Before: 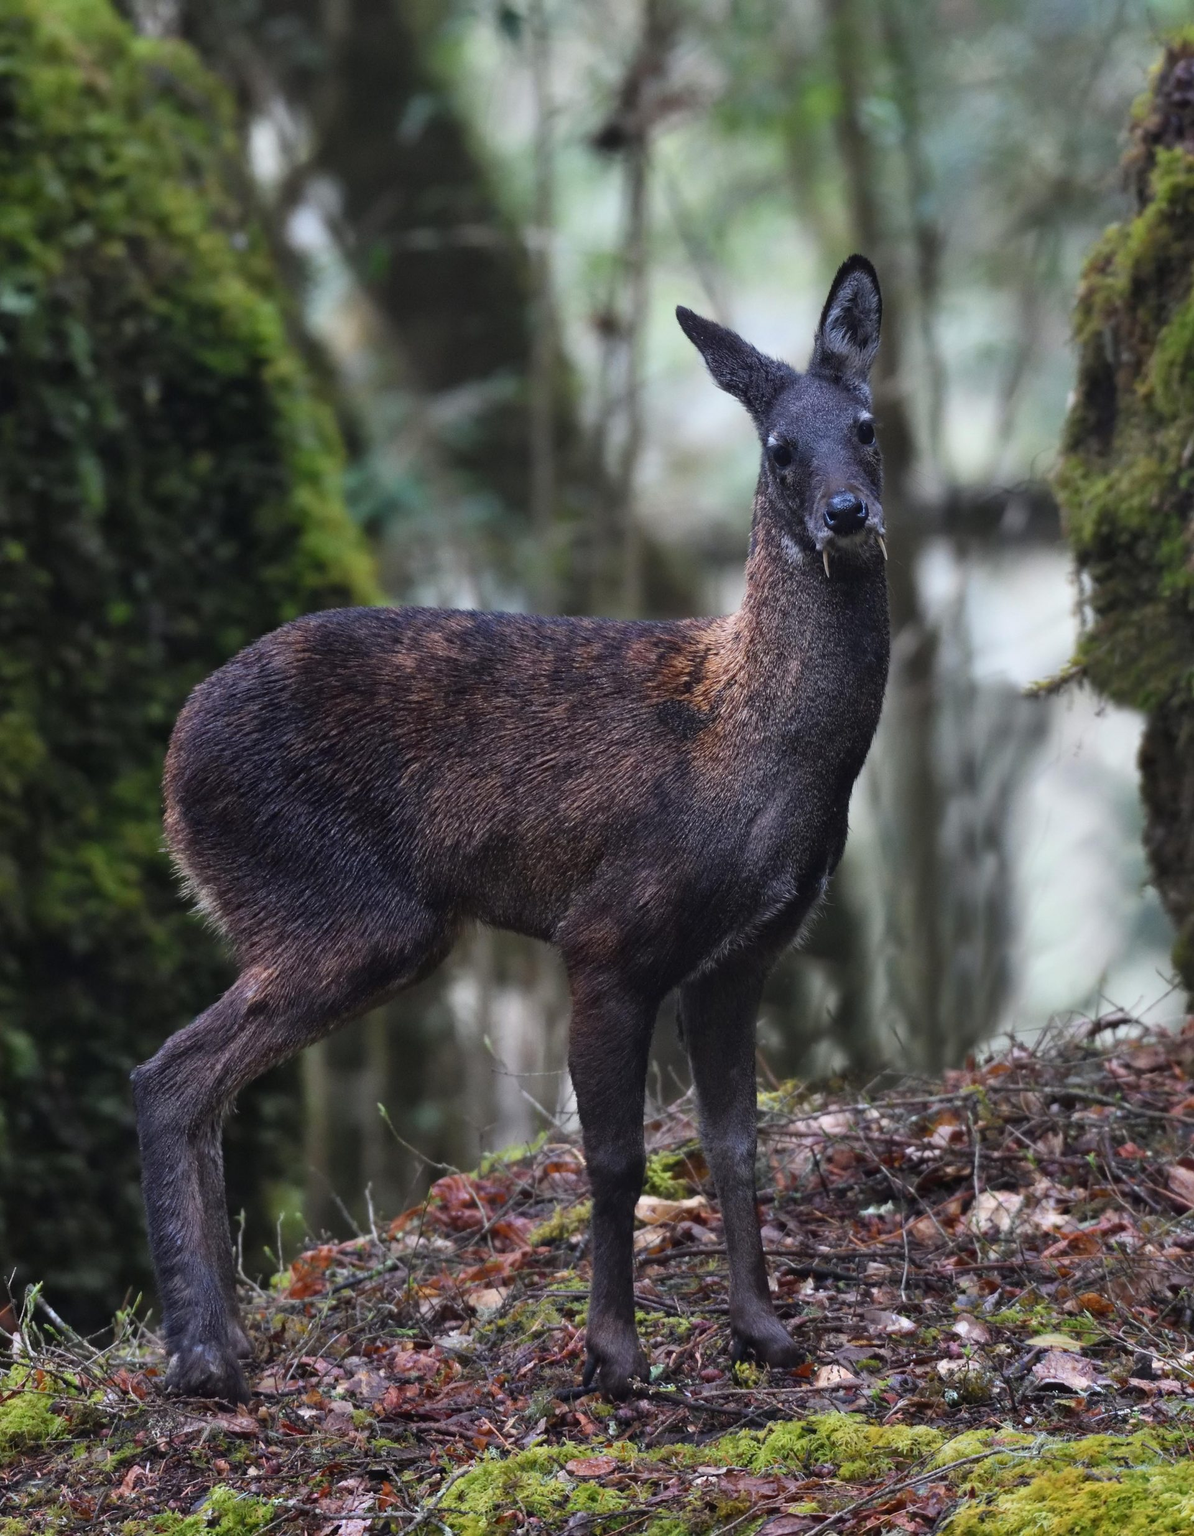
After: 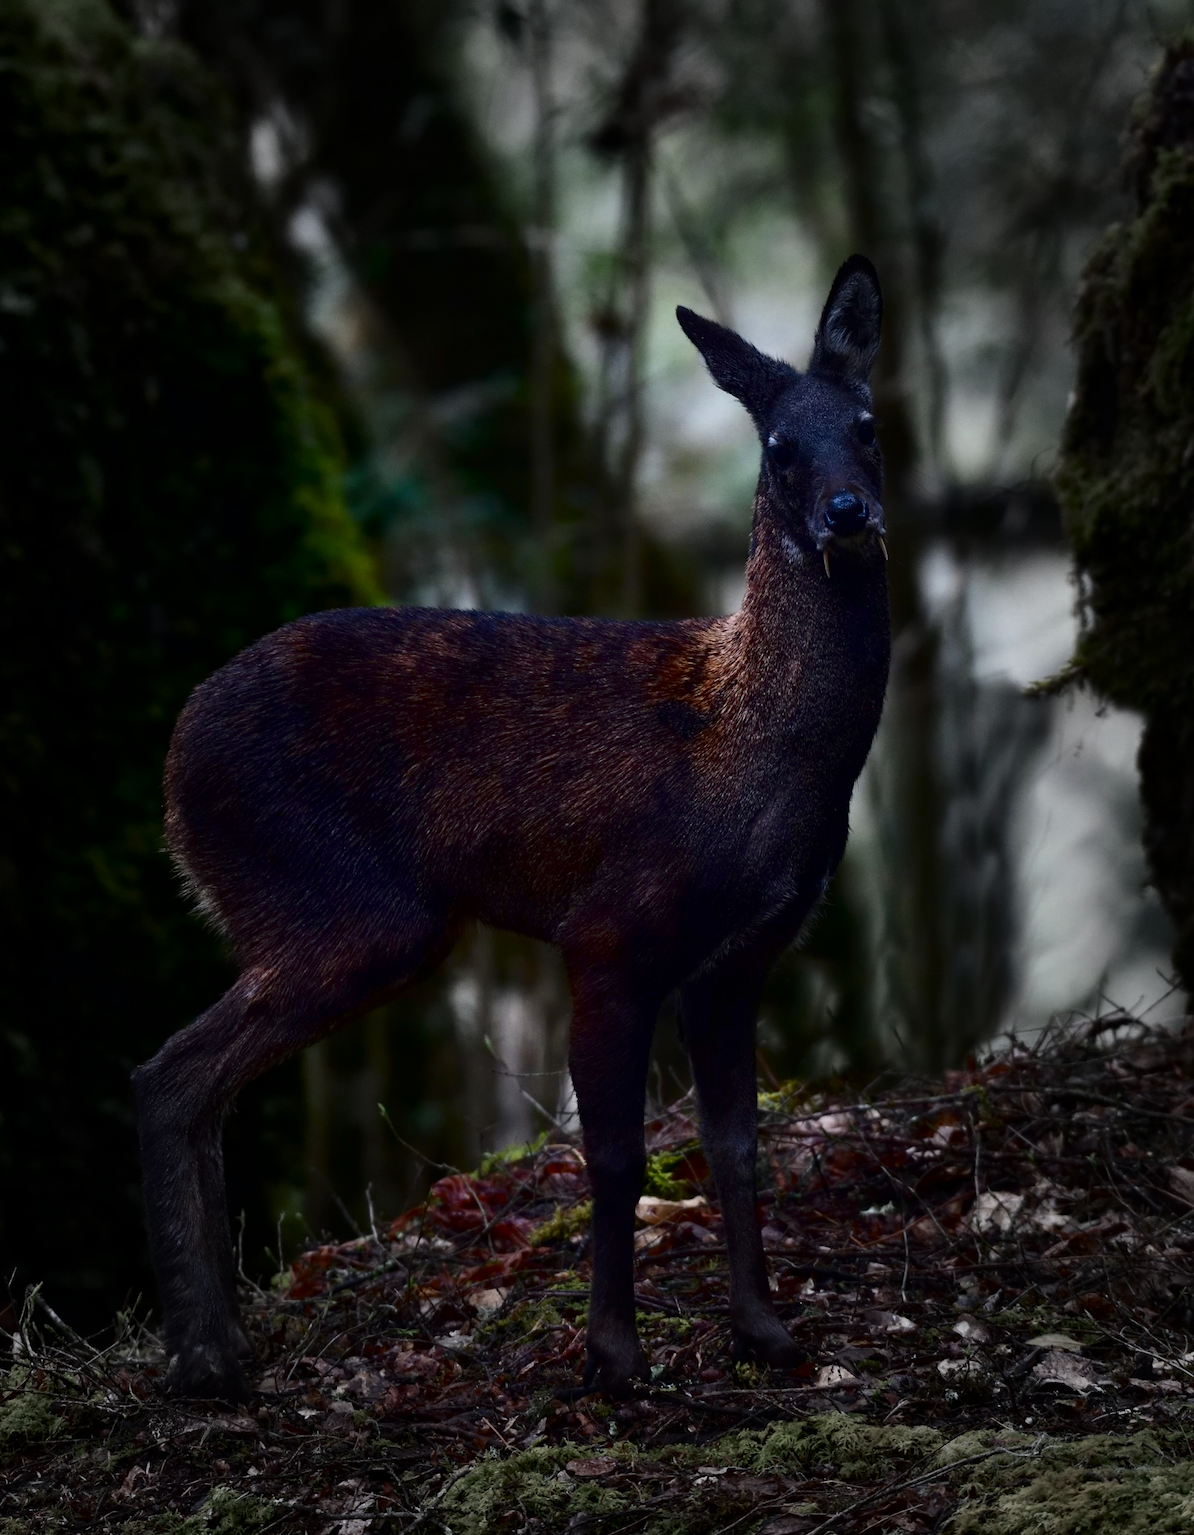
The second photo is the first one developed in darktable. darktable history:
contrast brightness saturation: contrast 0.087, brightness -0.583, saturation 0.167
vignetting: fall-off start 48.41%, brightness -0.45, saturation -0.689, automatic ratio true, width/height ratio 1.285
